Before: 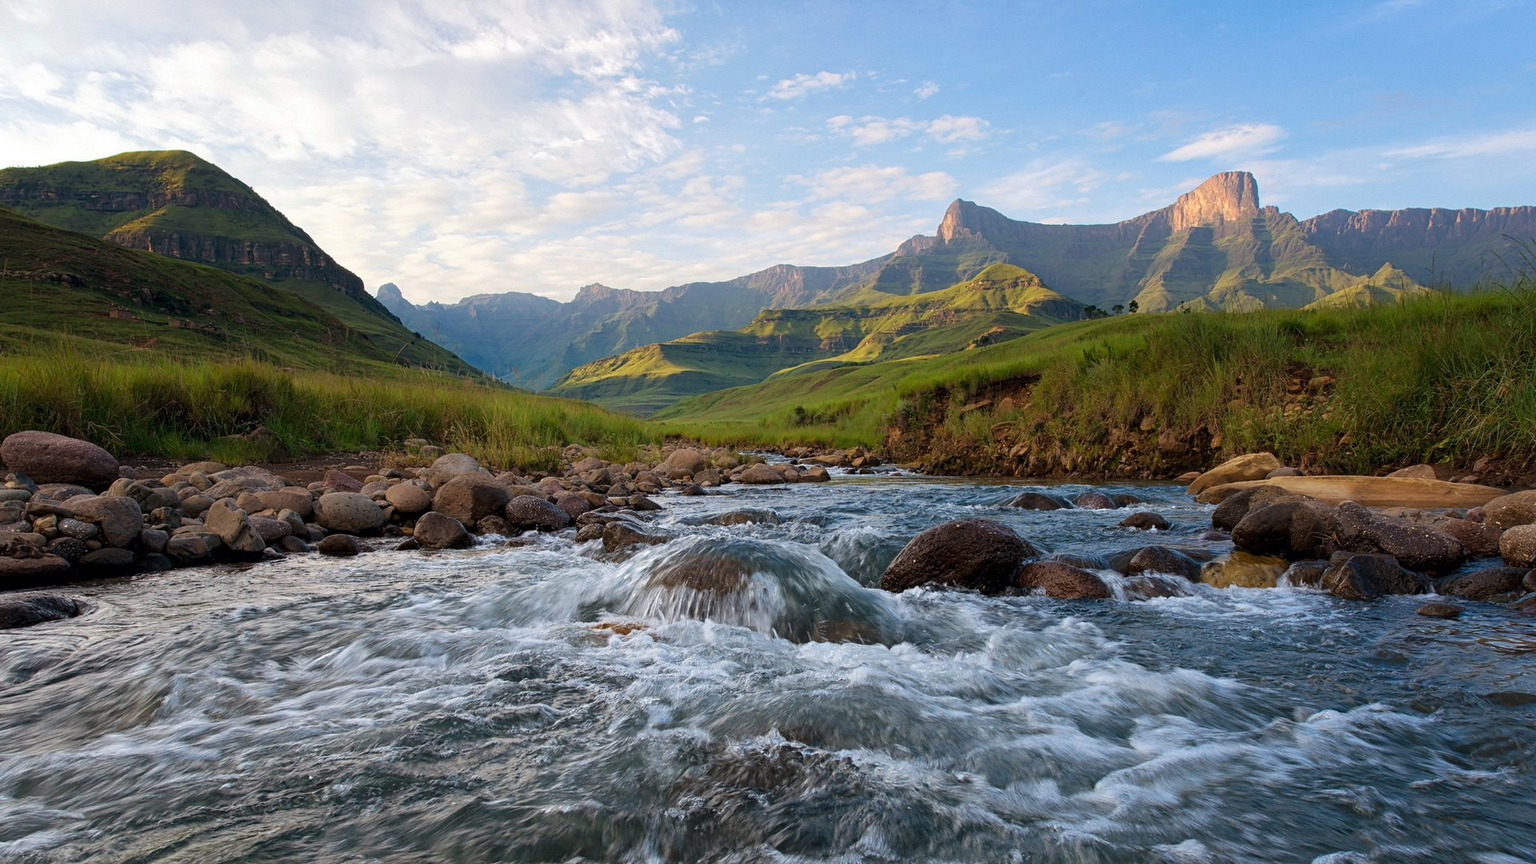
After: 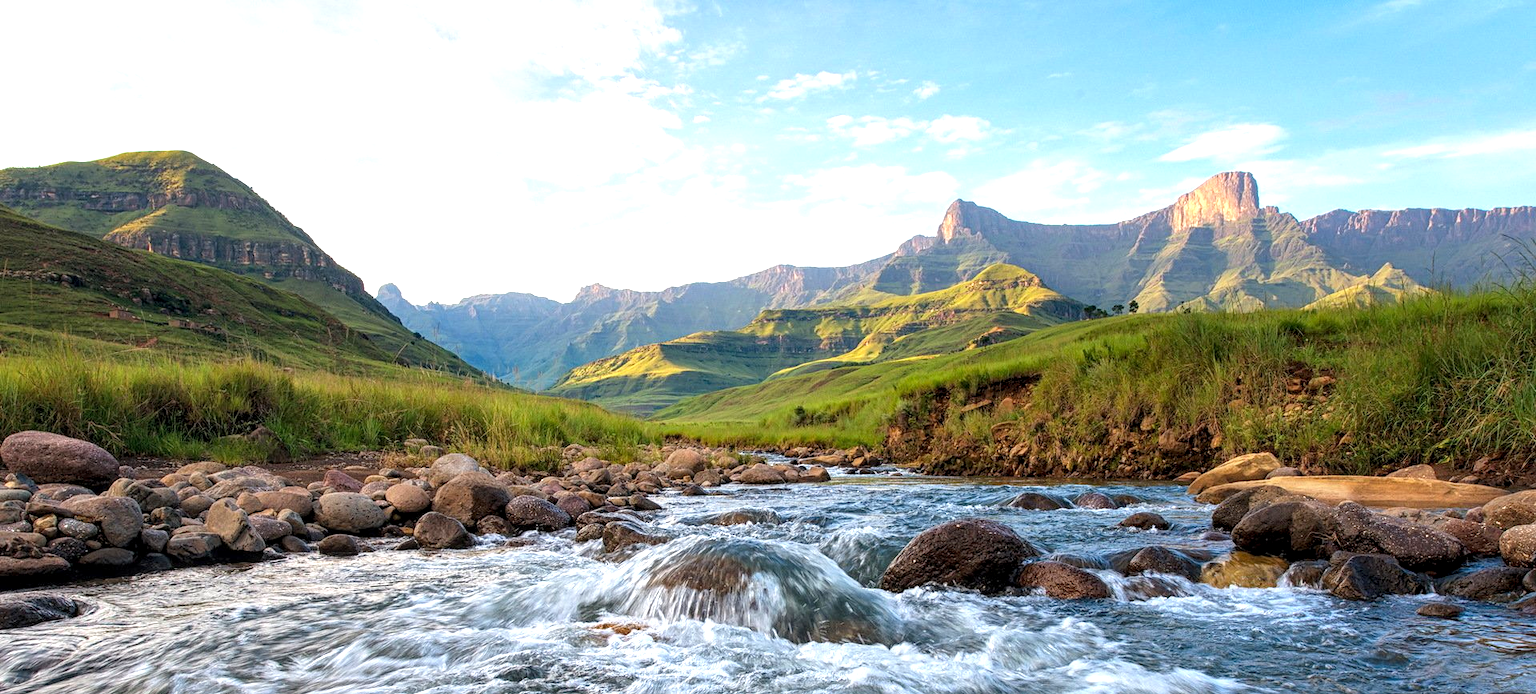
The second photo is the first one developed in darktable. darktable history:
local contrast: highlights 61%, detail 143%, midtone range 0.431
crop: bottom 19.624%
exposure: black level correction 0, exposure 0.697 EV, compensate highlight preservation false
contrast brightness saturation: contrast 0.029, brightness 0.058, saturation 0.129
